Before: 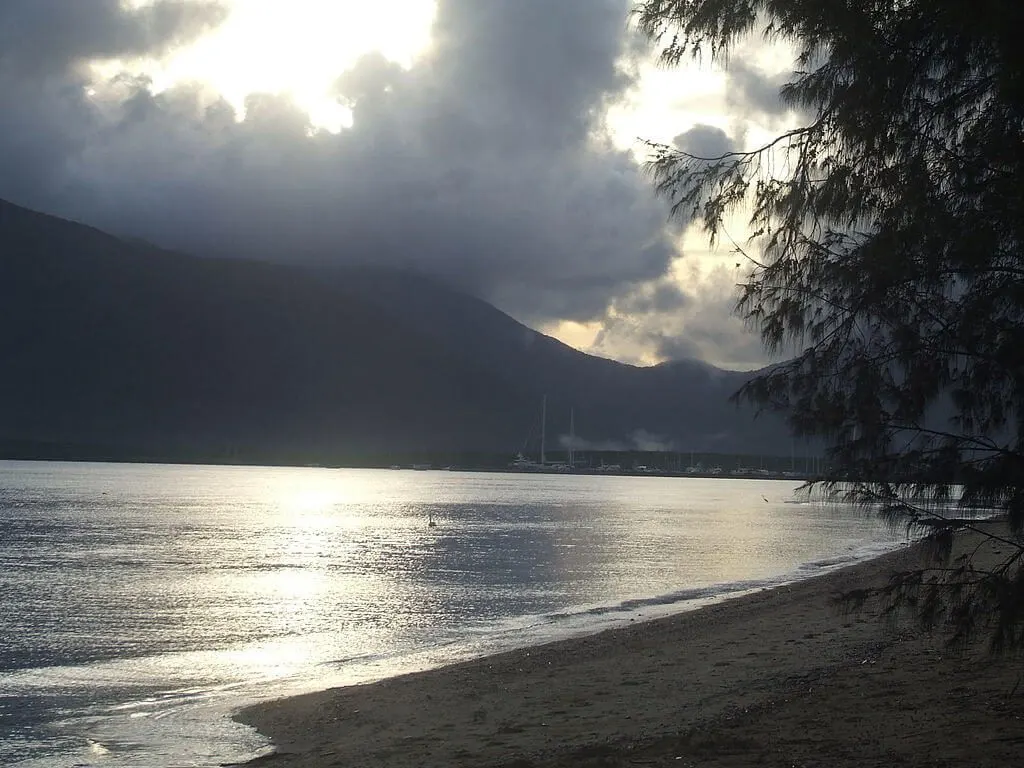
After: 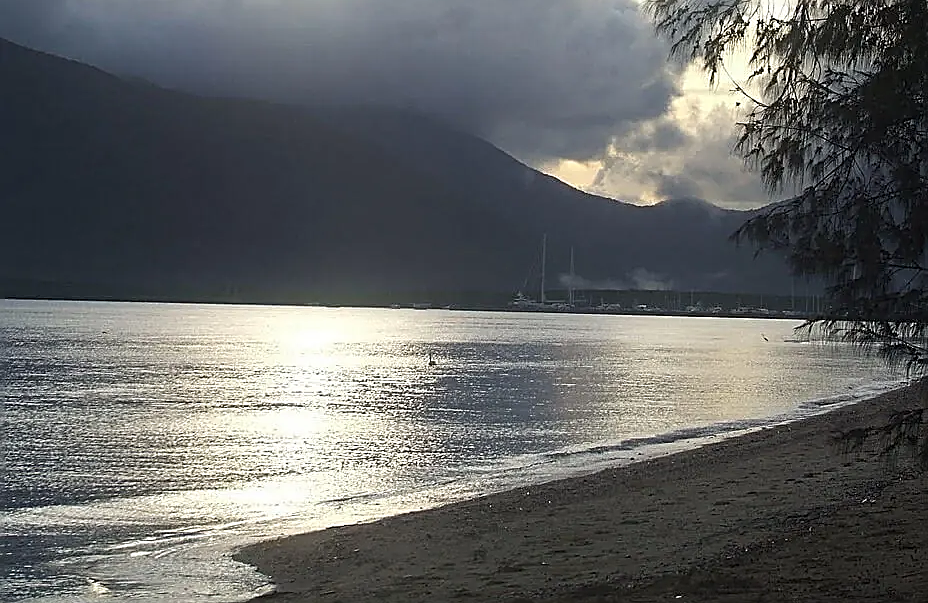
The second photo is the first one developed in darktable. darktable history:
sharpen: amount 0.989
crop: top 21.023%, right 9.355%, bottom 0.337%
